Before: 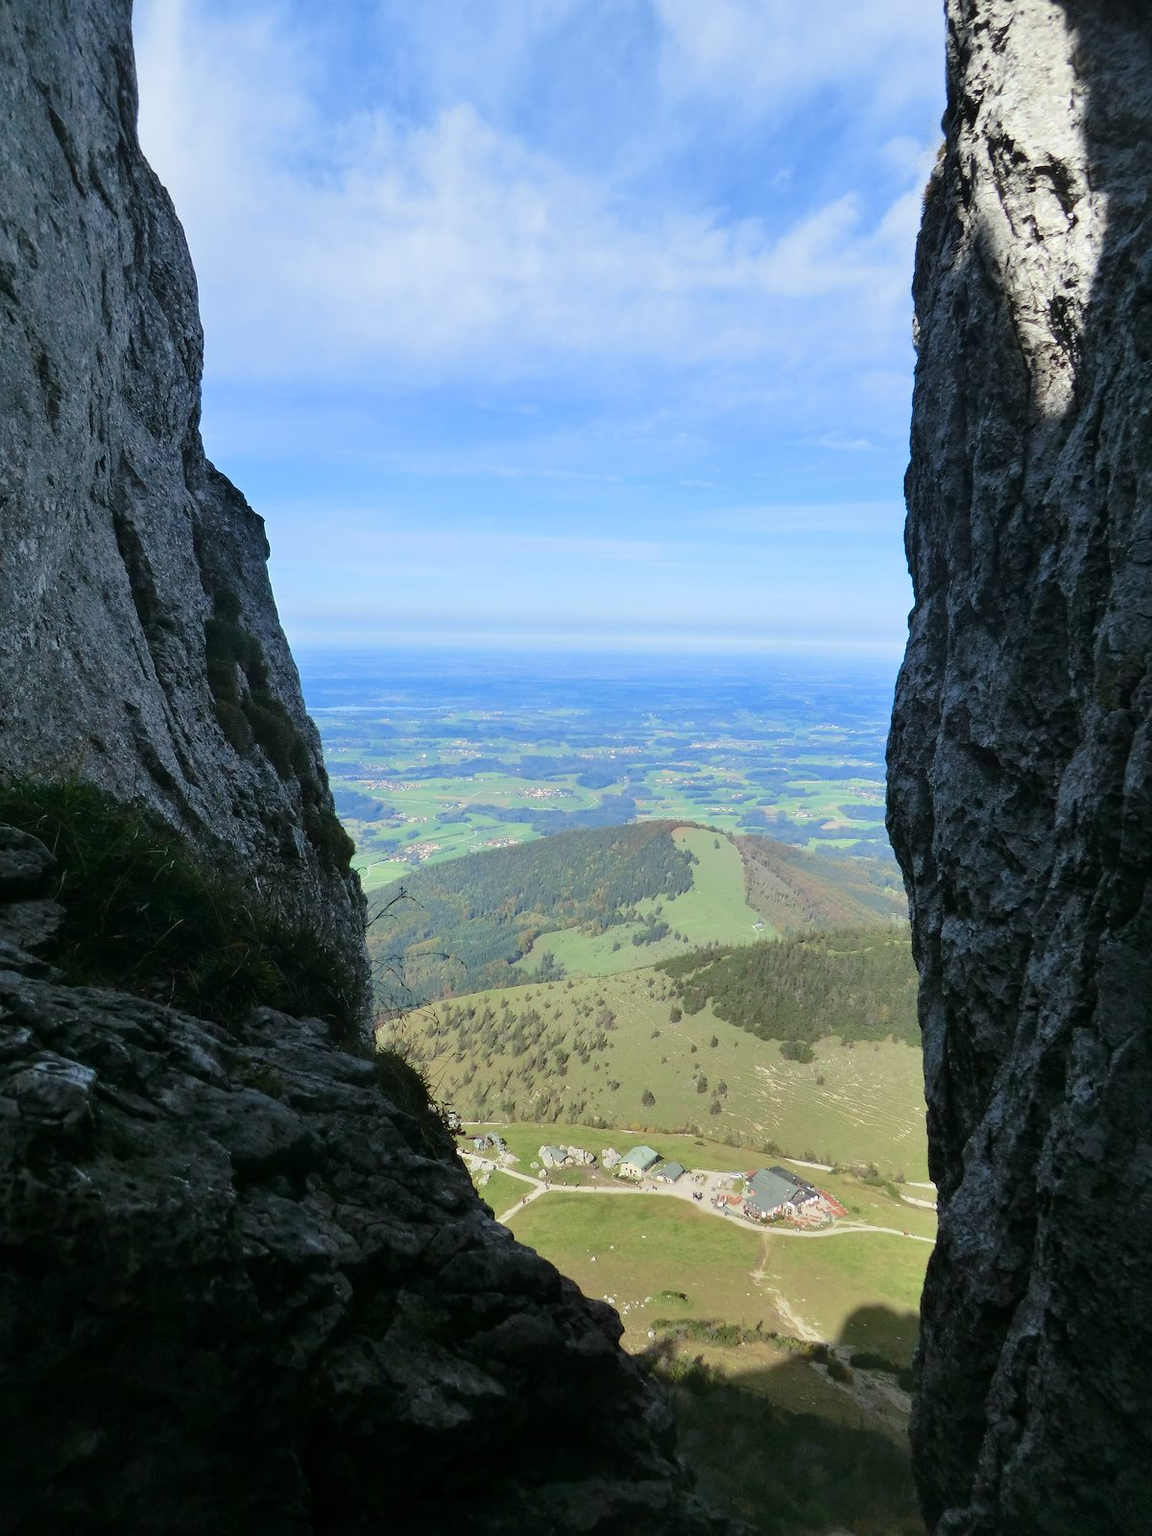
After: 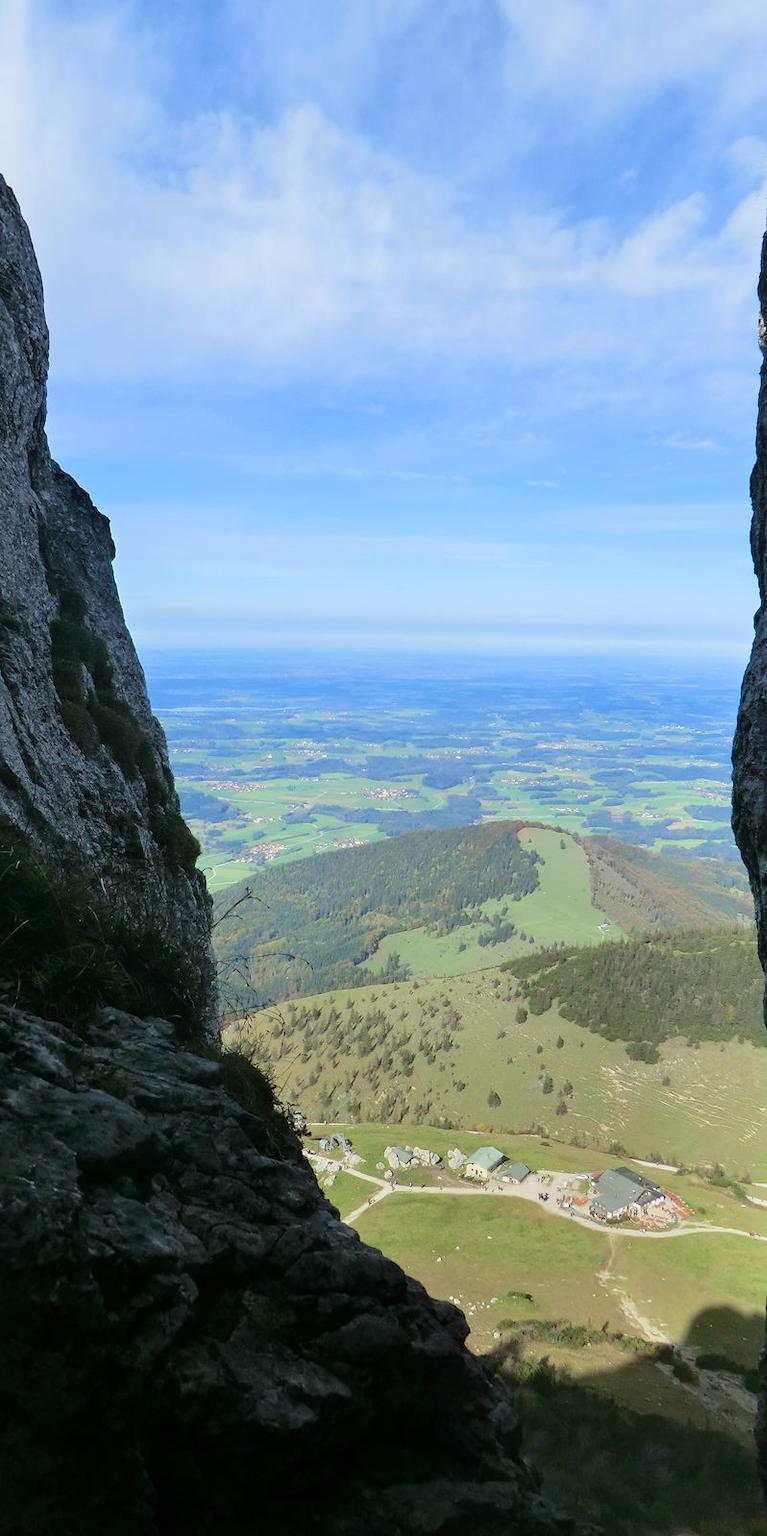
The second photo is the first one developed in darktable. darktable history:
crop and rotate: left 13.463%, right 19.879%
